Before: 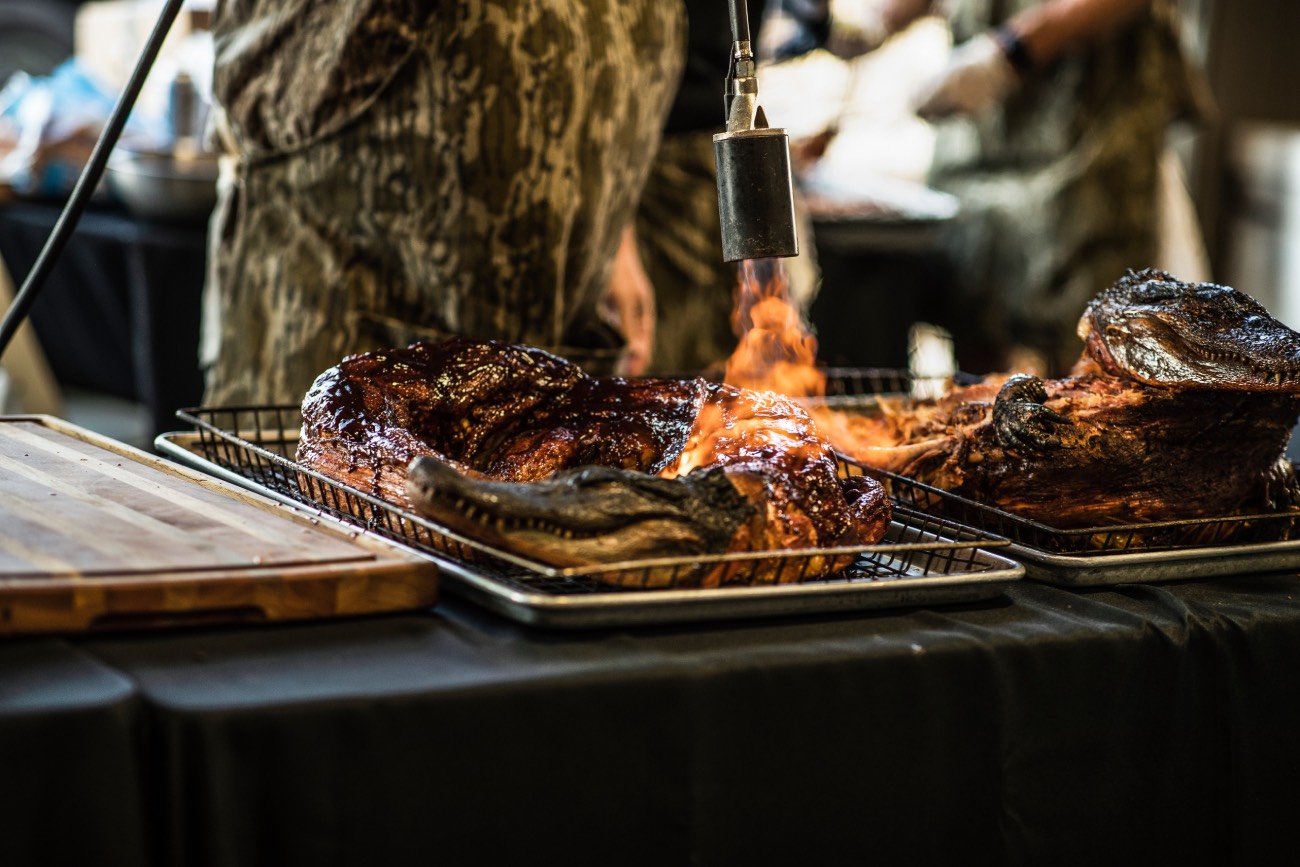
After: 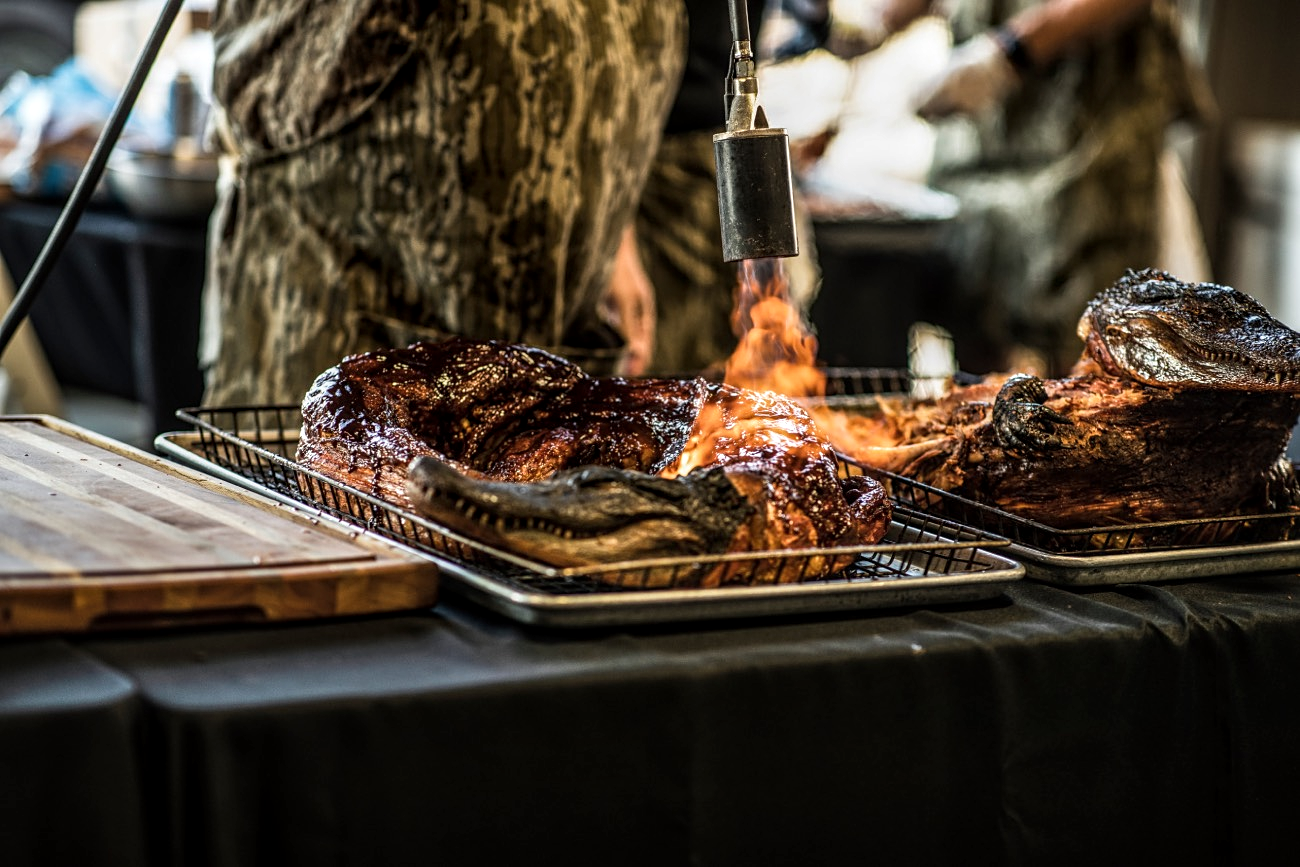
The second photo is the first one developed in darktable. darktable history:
local contrast: detail 130%
sharpen: amount 0.212
